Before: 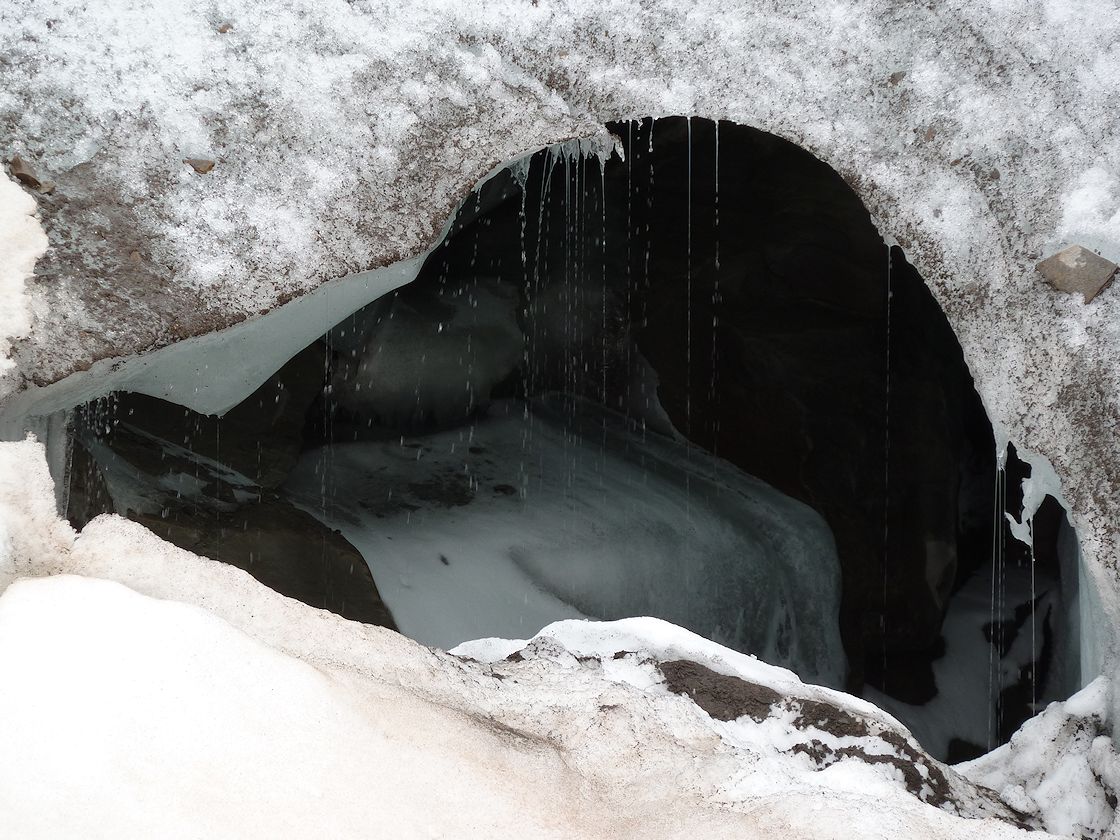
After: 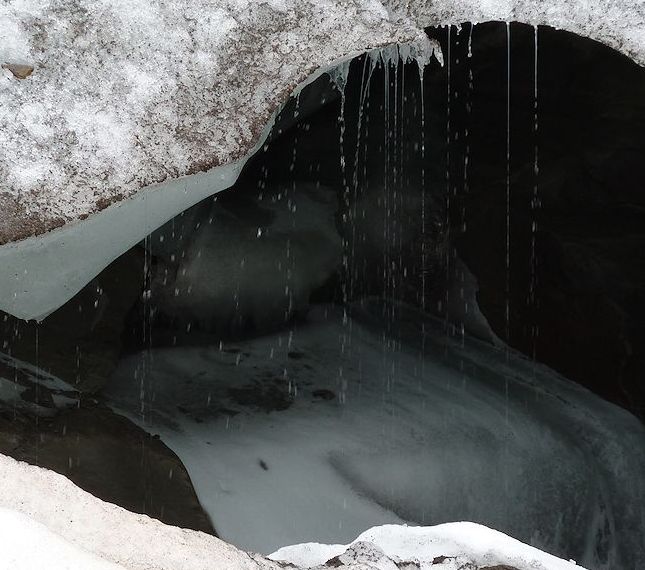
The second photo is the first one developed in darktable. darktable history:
crop: left 16.219%, top 11.41%, right 26.117%, bottom 20.656%
tone equalizer: on, module defaults
